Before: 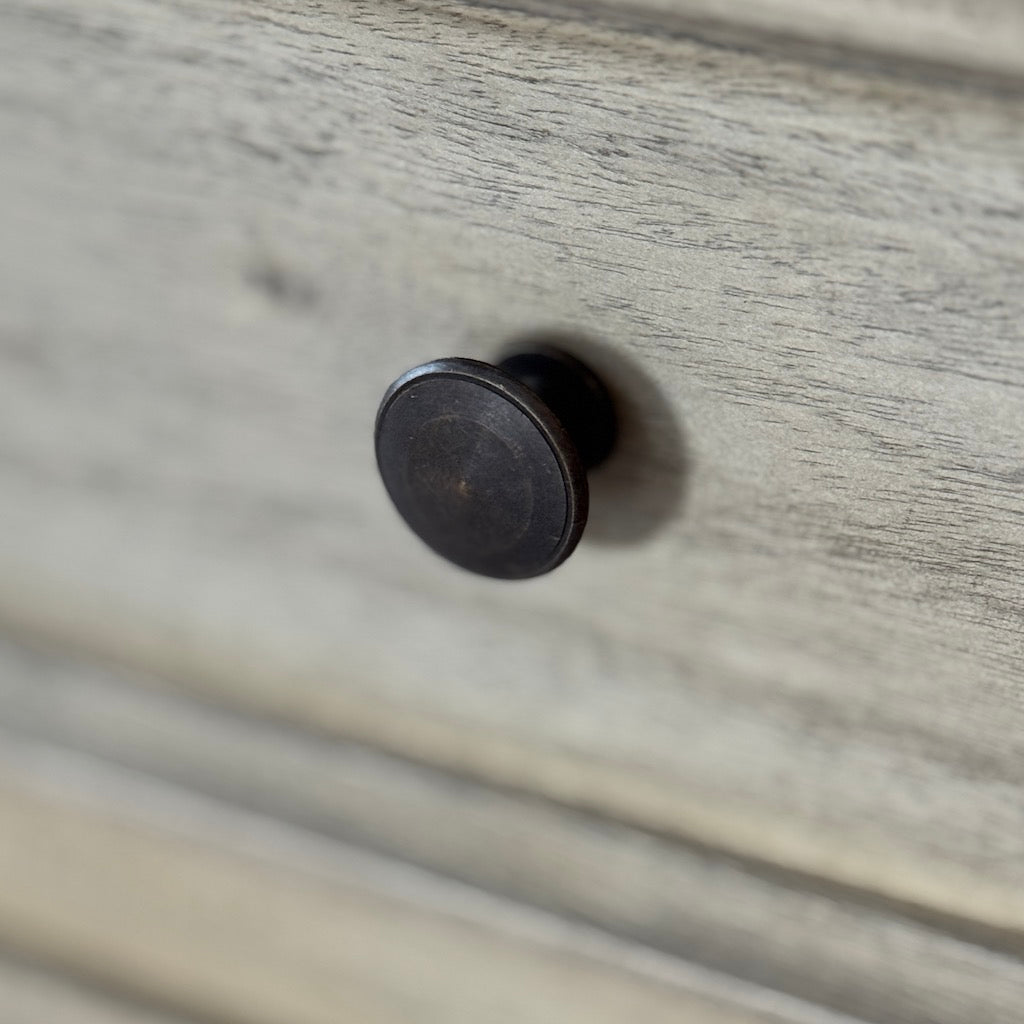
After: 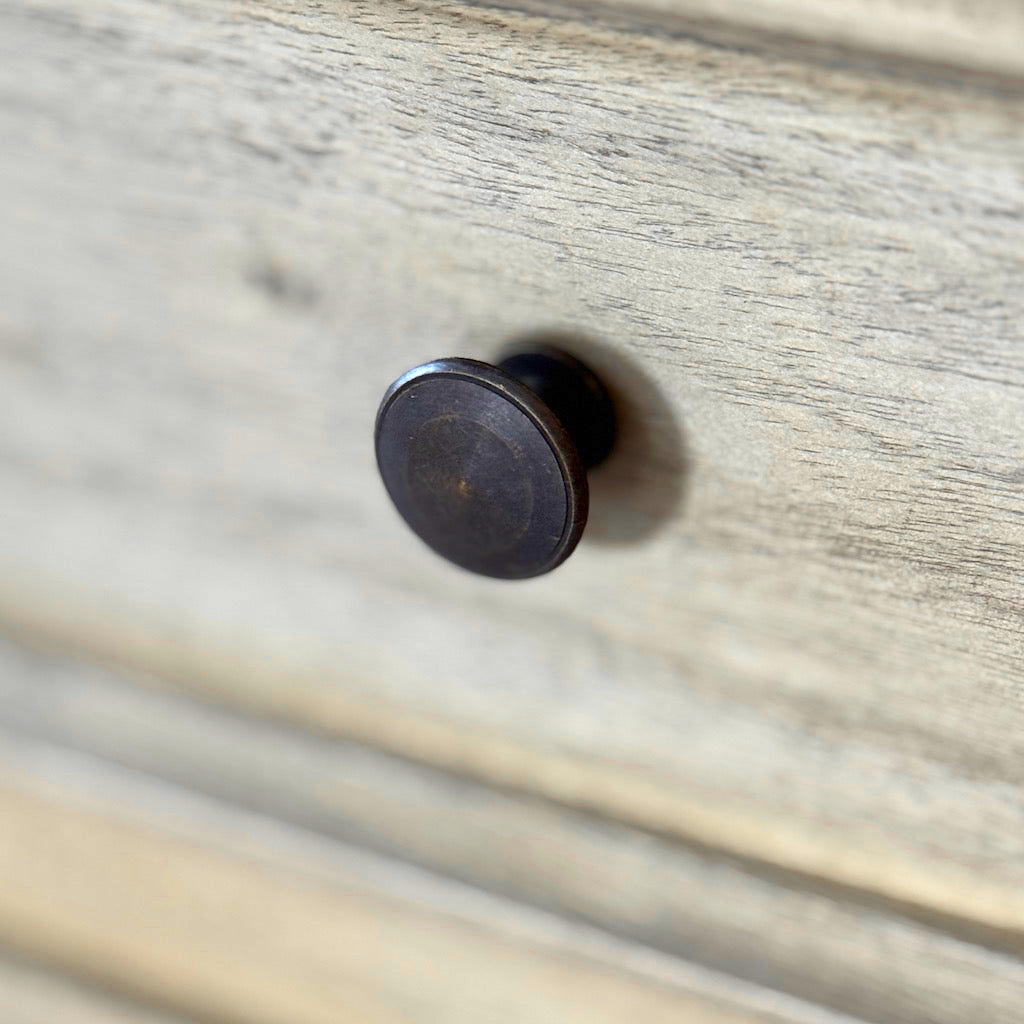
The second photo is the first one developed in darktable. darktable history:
color zones: curves: ch0 [(0, 0.363) (0.128, 0.373) (0.25, 0.5) (0.402, 0.407) (0.521, 0.525) (0.63, 0.559) (0.729, 0.662) (0.867, 0.471)]; ch1 [(0, 0.515) (0.136, 0.618) (0.25, 0.5) (0.378, 0) (0.516, 0) (0.622, 0.593) (0.737, 0.819) (0.87, 0.593)]; ch2 [(0, 0.529) (0.128, 0.471) (0.282, 0.451) (0.386, 0.662) (0.516, 0.525) (0.633, 0.554) (0.75, 0.62) (0.875, 0.441)]
exposure: exposure 0.56 EV, compensate exposure bias true, compensate highlight preservation false
color correction: highlights b* -0.056, saturation 1.34
